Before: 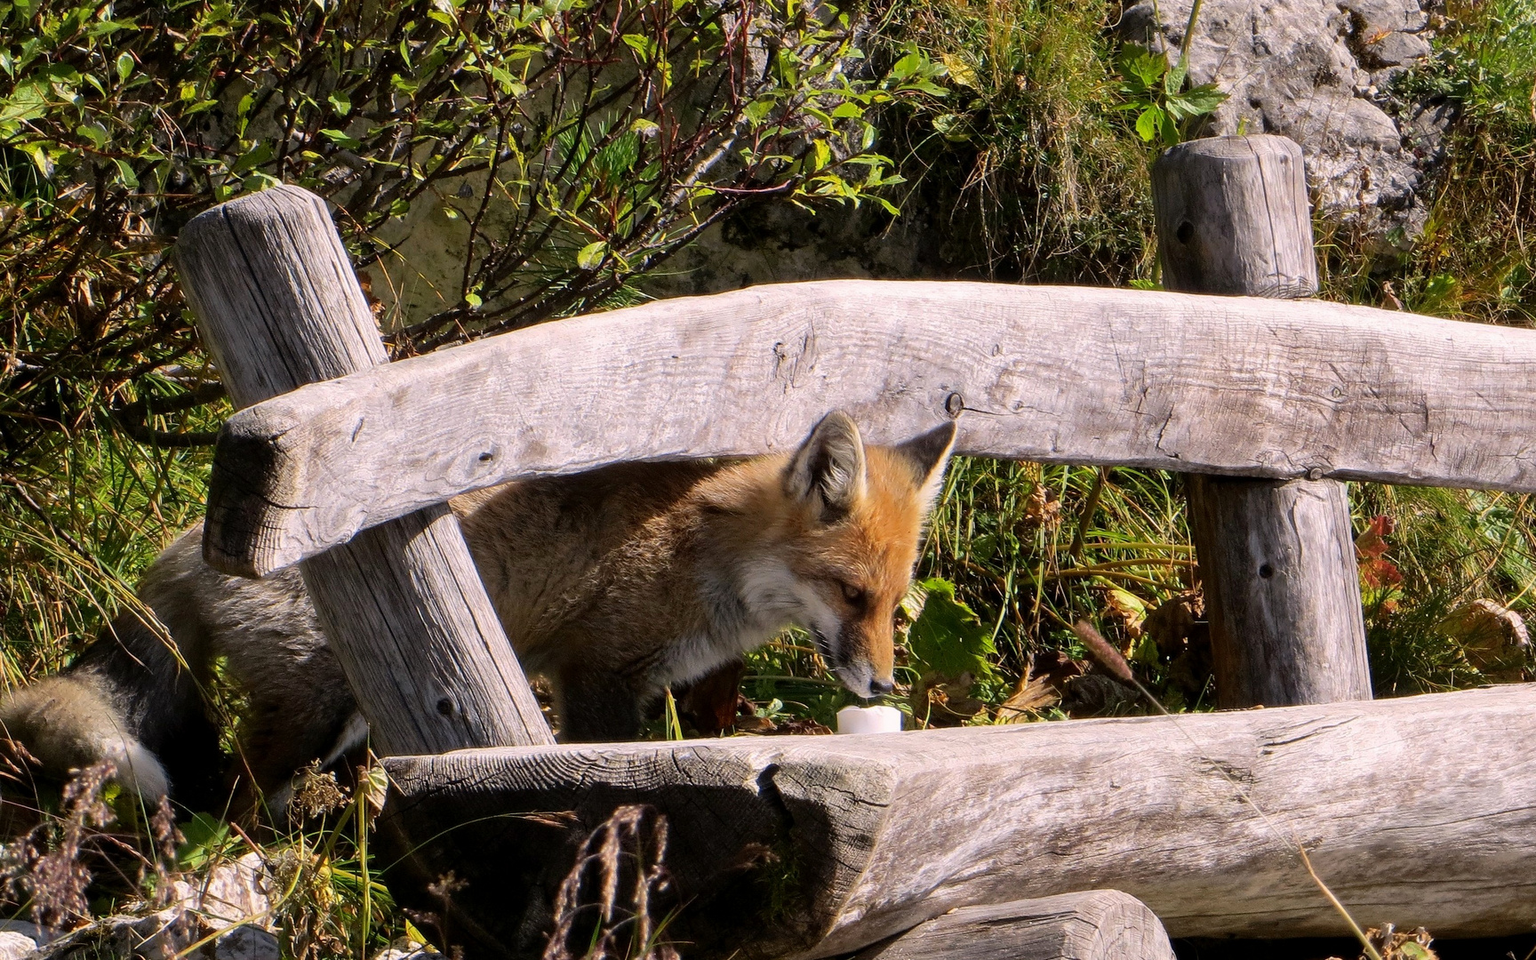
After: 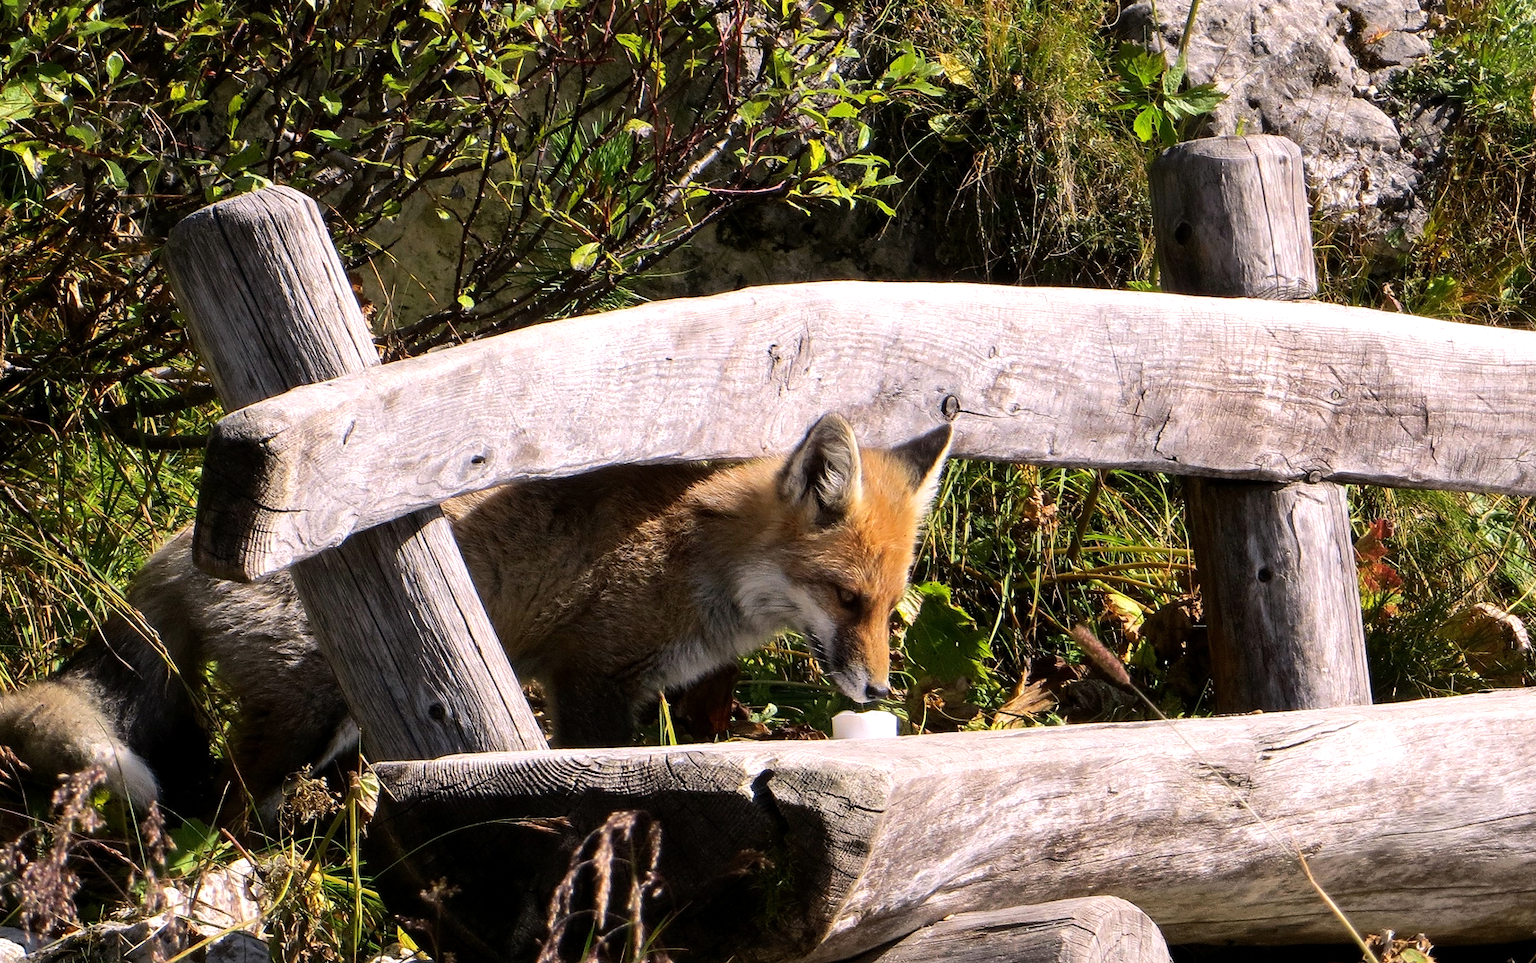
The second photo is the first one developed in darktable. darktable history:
tone equalizer: -8 EV -0.404 EV, -7 EV -0.407 EV, -6 EV -0.367 EV, -5 EV -0.255 EV, -3 EV 0.251 EV, -2 EV 0.356 EV, -1 EV 0.399 EV, +0 EV 0.43 EV, edges refinement/feathering 500, mask exposure compensation -1.57 EV, preserve details no
crop and rotate: left 0.775%, top 0.16%, bottom 0.27%
